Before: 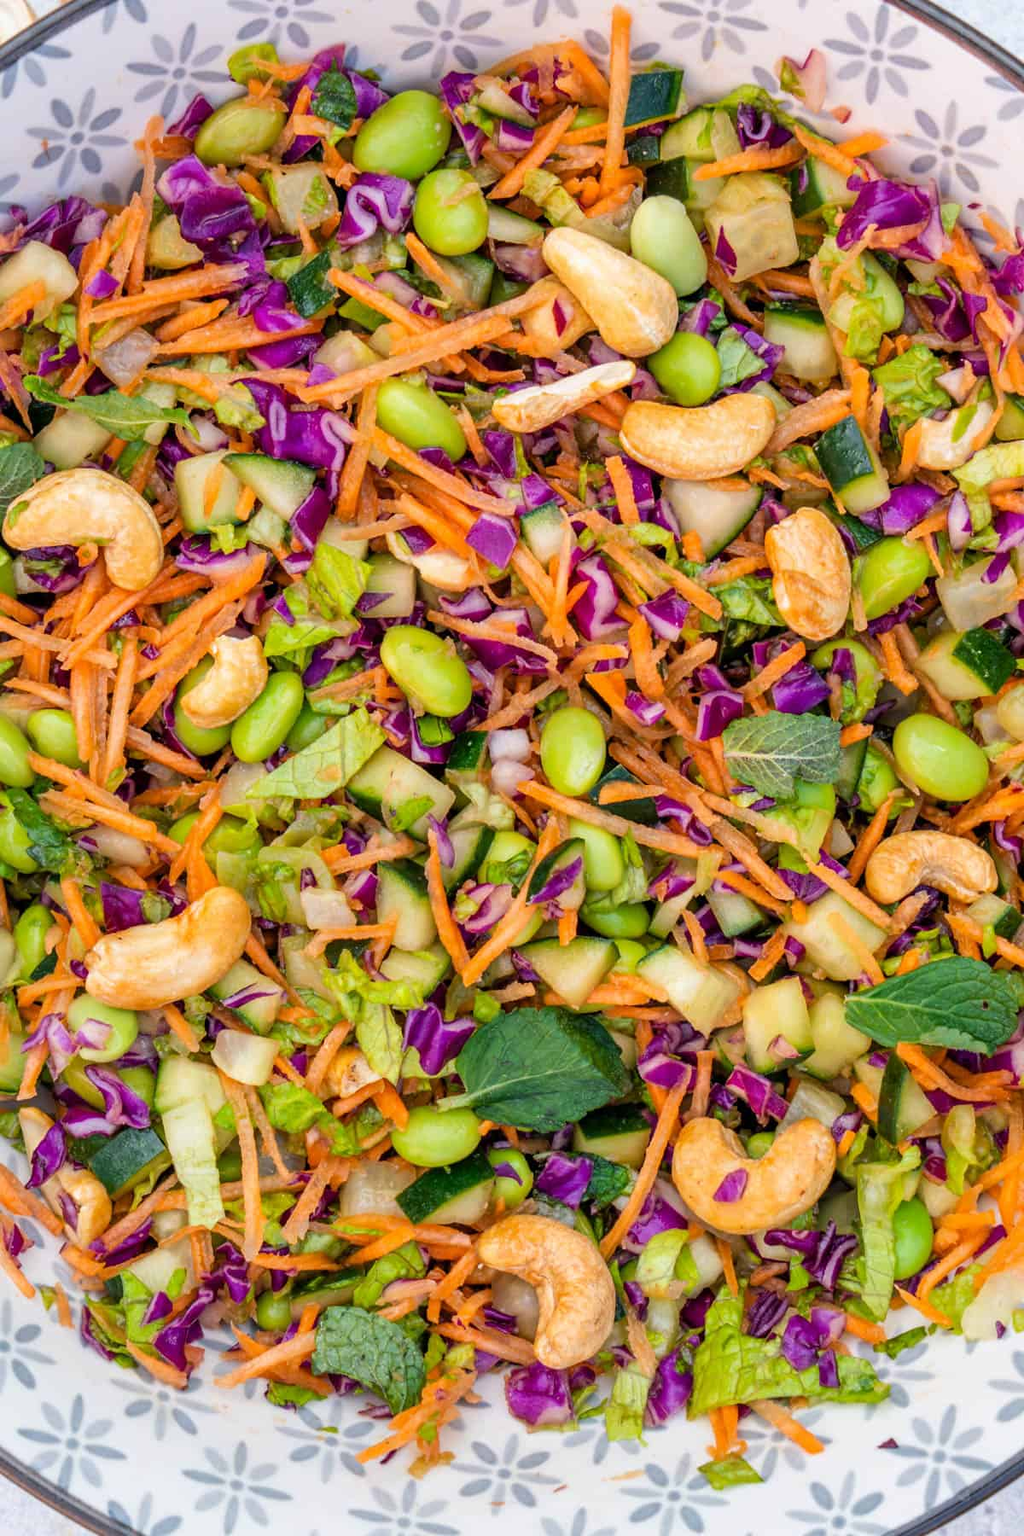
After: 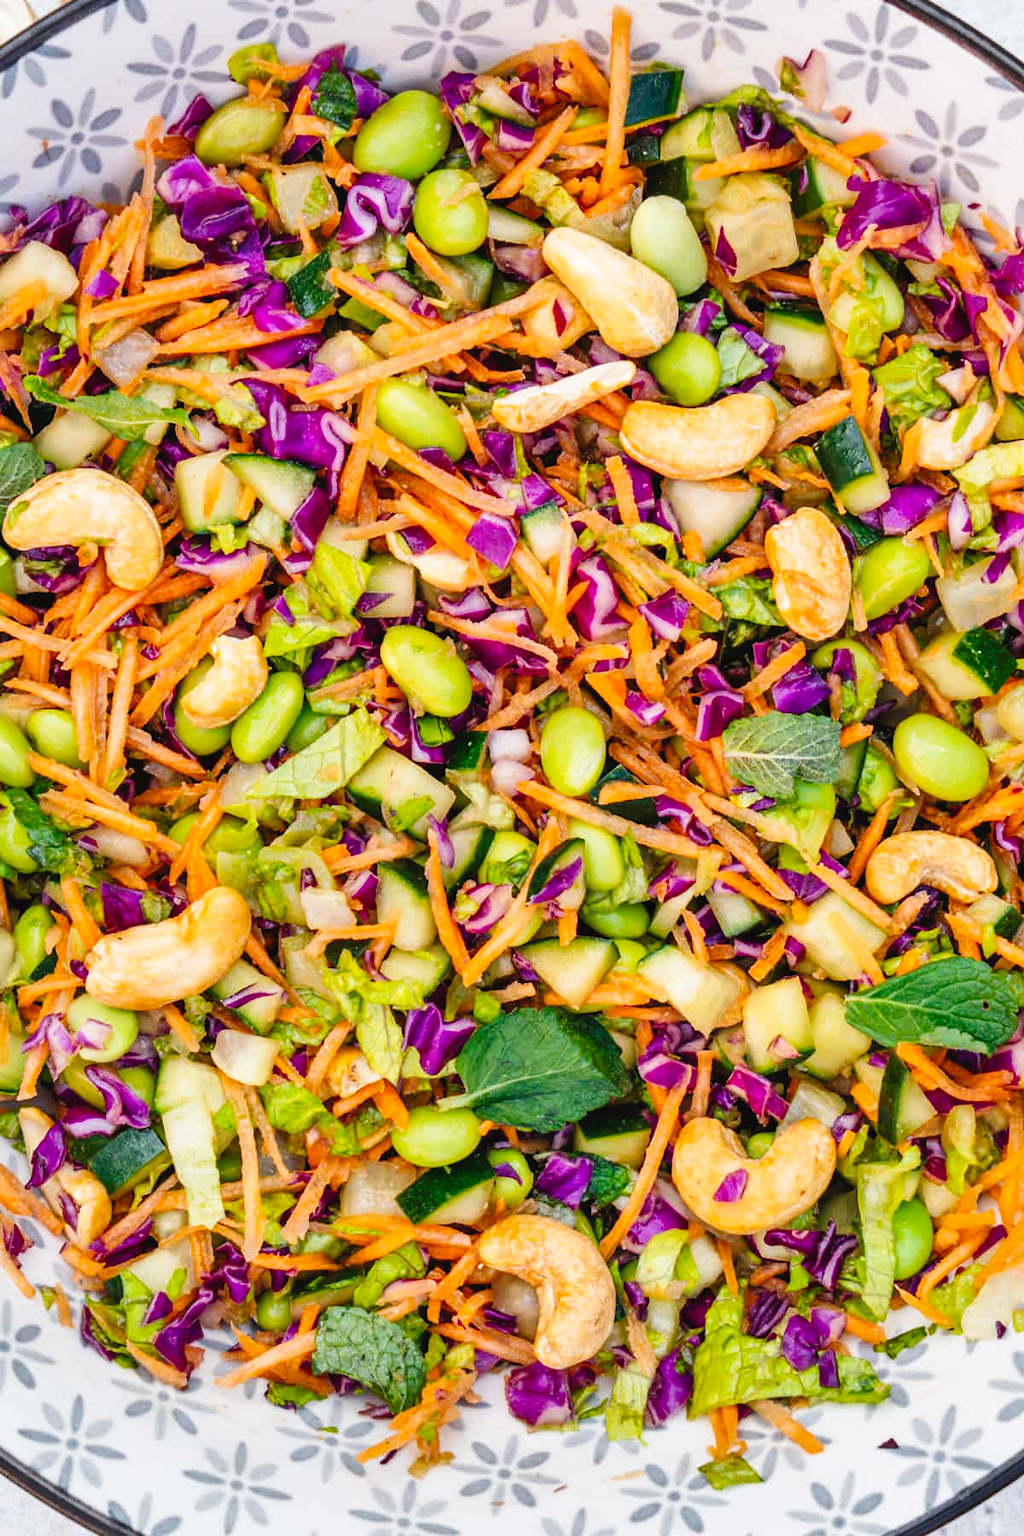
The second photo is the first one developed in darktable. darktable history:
shadows and highlights: highlights color adjustment 0%, soften with gaussian
tone curve: curves: ch0 [(0, 0) (0.003, 0.04) (0.011, 0.04) (0.025, 0.043) (0.044, 0.049) (0.069, 0.066) (0.1, 0.095) (0.136, 0.121) (0.177, 0.154) (0.224, 0.211) (0.277, 0.281) (0.335, 0.358) (0.399, 0.452) (0.468, 0.54) (0.543, 0.628) (0.623, 0.721) (0.709, 0.801) (0.801, 0.883) (0.898, 0.948) (1, 1)], preserve colors none
